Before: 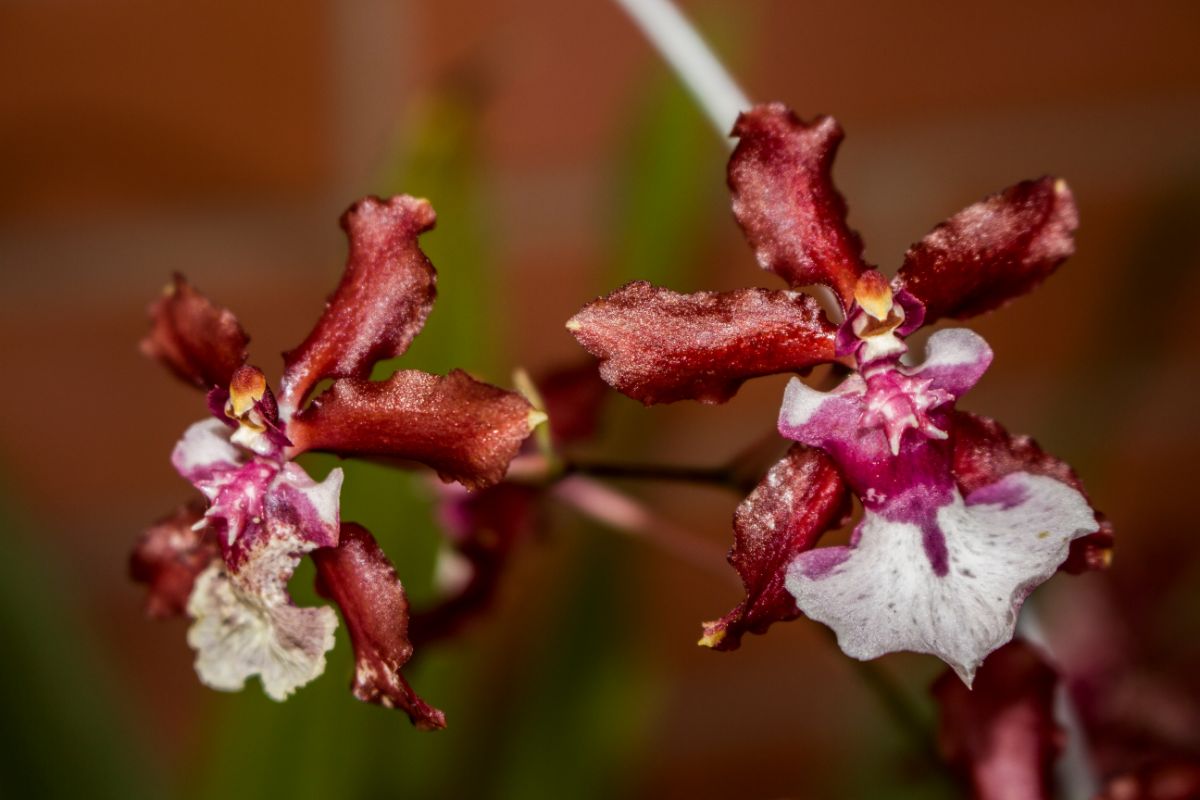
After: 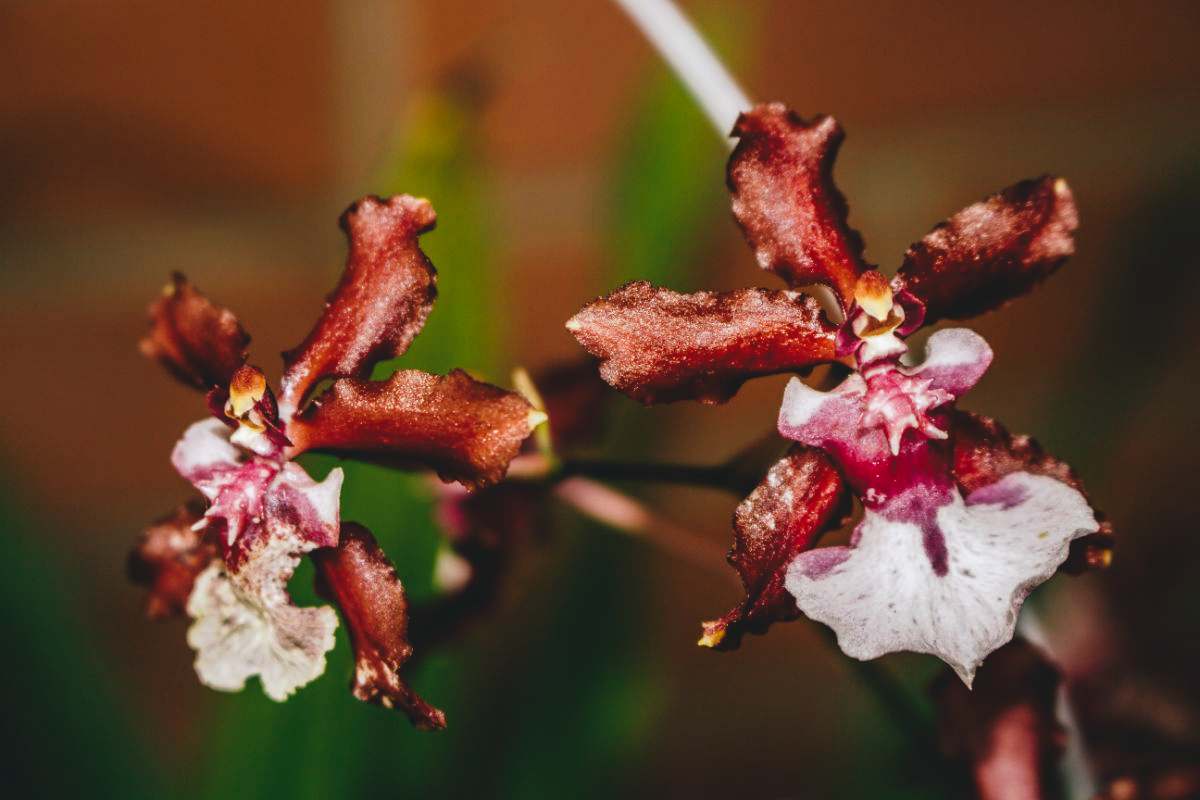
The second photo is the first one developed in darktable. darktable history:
tone curve: curves: ch0 [(0, 0) (0.003, 0.074) (0.011, 0.079) (0.025, 0.083) (0.044, 0.095) (0.069, 0.097) (0.1, 0.11) (0.136, 0.131) (0.177, 0.159) (0.224, 0.209) (0.277, 0.279) (0.335, 0.367) (0.399, 0.455) (0.468, 0.538) (0.543, 0.621) (0.623, 0.699) (0.709, 0.782) (0.801, 0.848) (0.898, 0.924) (1, 1)], preserve colors none
color look up table: target L [95.81, 91.67, 91.13, 89.36, 82.5, 72.88, 63.95, 61.7, 55.47, 60.52, 28.35, 17.07, 201.01, 94.46, 81.16, 72.27, 67.72, 60.6, 57.86, 51.93, 56.27, 49.41, 42.76, 34.87, 30.58, 16.29, 2.332, 86.86, 83.17, 72.5, 68.96, 73.57, 65.44, 68.7, 60.42, 41.47, 44.3, 35.95, 31.14, 26.68, 11.82, 8.993, 96.69, 92.56, 80.25, 57.32, 63, 32.4, 32.71], target a [-19.78, -30.52, -24.72, -35.7, -22.78, -24.28, -46.86, -36.22, -28.5, -4.148, -23.44, -25.51, 0, -4.239, -5.591, 33.54, 35.43, 35.64, 2.919, 60.81, 15.66, 63.91, 61.96, 37.42, 0.743, 21.82, -5.164, 2.876, 20.73, 37.39, 20.14, 35.64, 8.256, 52.63, 61.67, 16.35, 53.86, 46.08, 39.32, 21.67, 23.13, -14.69, -8.894, -26.96, -25.12, -10.53, -10.66, -3.661, -16.81], target b [32.41, 38.85, 12.94, 21.62, 31.25, 4.556, 38.06, 18.79, 26.23, 47.04, 16.83, 14.54, -0.001, 16.76, 66.89, 34.34, 56.66, 15.74, 20.6, 40.58, 50.36, 54.42, 24.33, 41.22, 3.575, 13.24, -2.637, -11.05, -10.24, -3.182, -35.92, -29.89, -3.2, -33.81, -7.009, -64.29, -29.23, -2.319, -59.15, -7.497, -38.5, -16.69, -6.191, -6.363, -23.05, -48.86, -16.37, -30, -3.473], num patches 49
